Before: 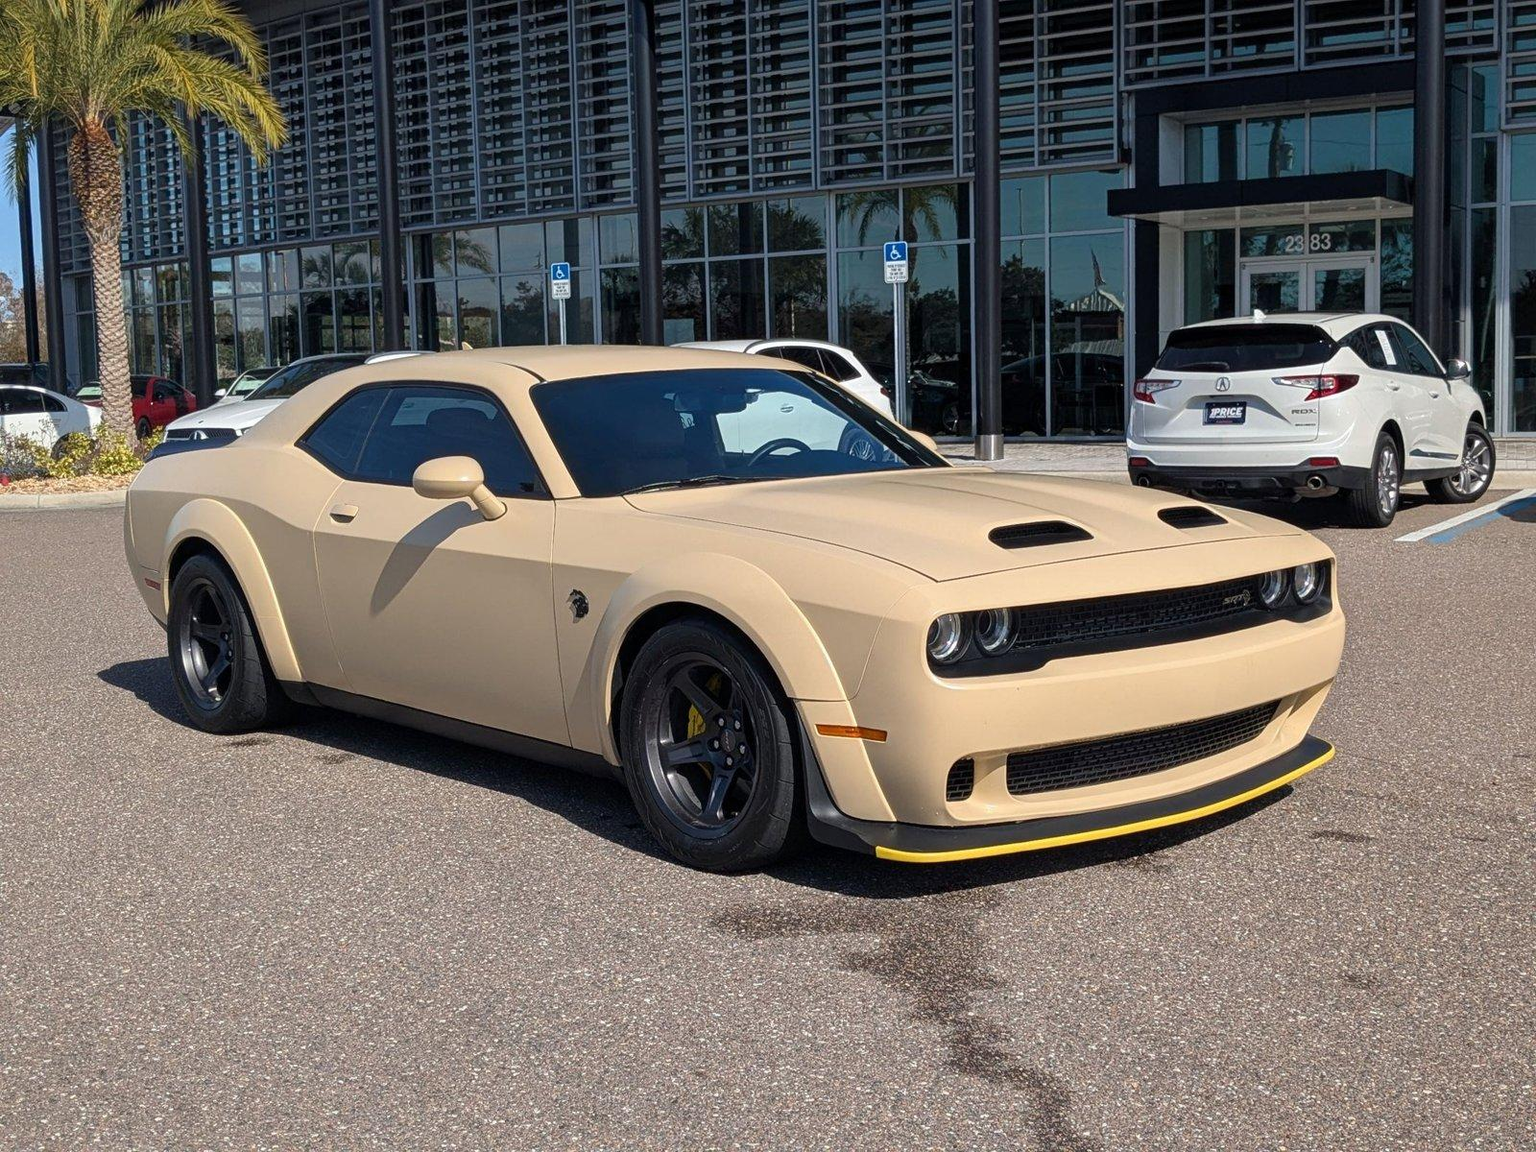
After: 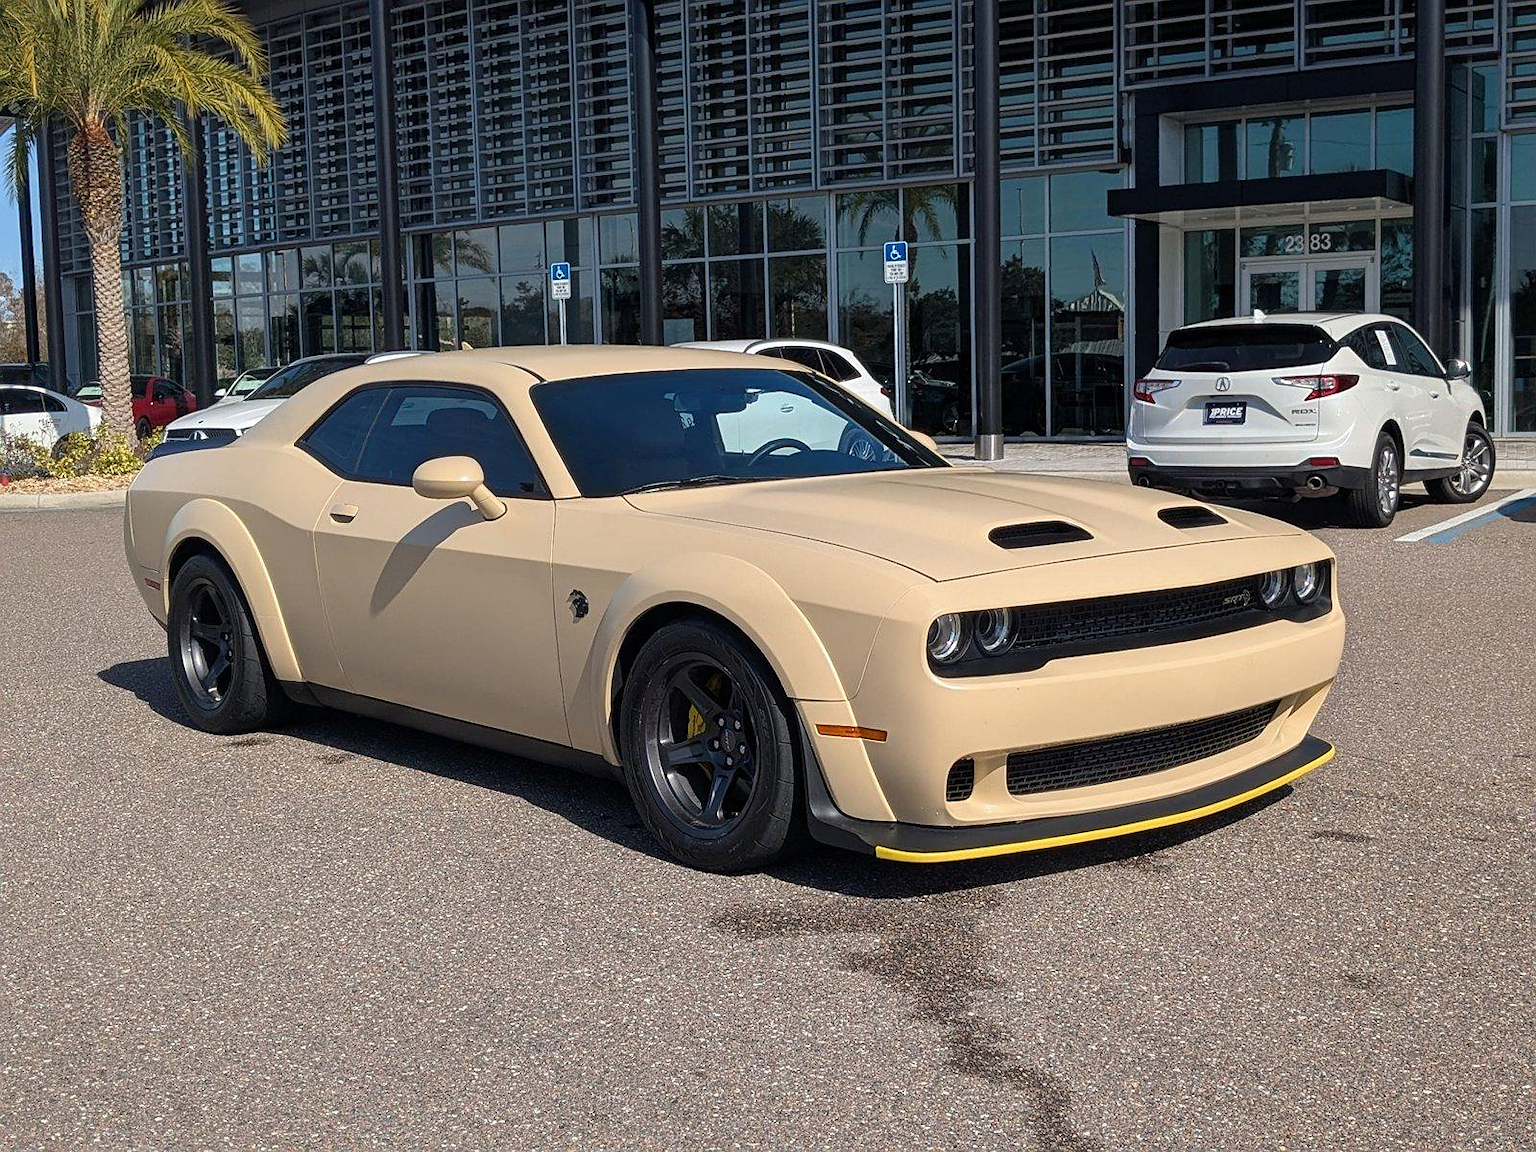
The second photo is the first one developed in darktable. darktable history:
exposure: compensate highlight preservation false
sharpen: radius 0.998
